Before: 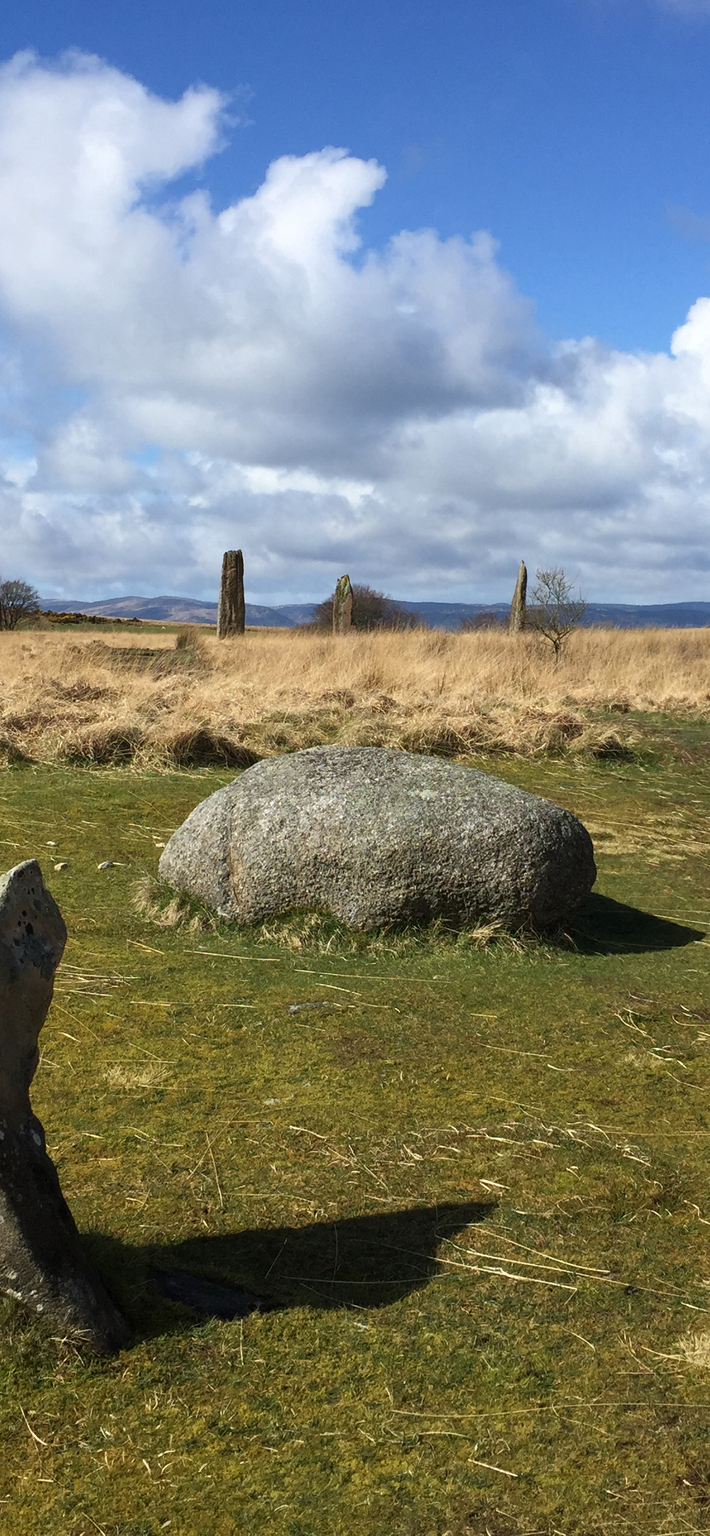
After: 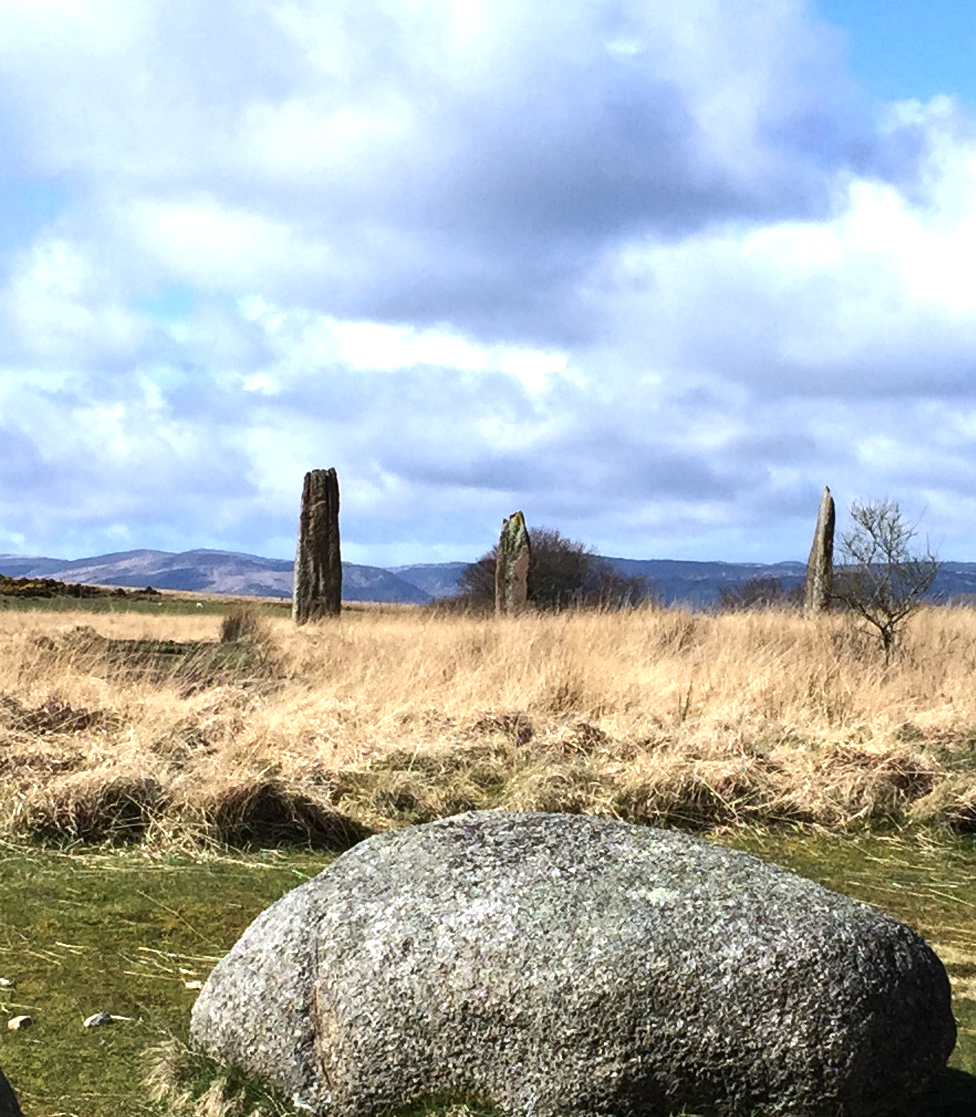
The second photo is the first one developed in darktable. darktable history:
crop: left 7.036%, top 18.398%, right 14.379%, bottom 40.043%
tone equalizer: -8 EV -0.75 EV, -7 EV -0.7 EV, -6 EV -0.6 EV, -5 EV -0.4 EV, -3 EV 0.4 EV, -2 EV 0.6 EV, -1 EV 0.7 EV, +0 EV 0.75 EV, edges refinement/feathering 500, mask exposure compensation -1.57 EV, preserve details no
color calibration: illuminant as shot in camera, x 0.358, y 0.373, temperature 4628.91 K
